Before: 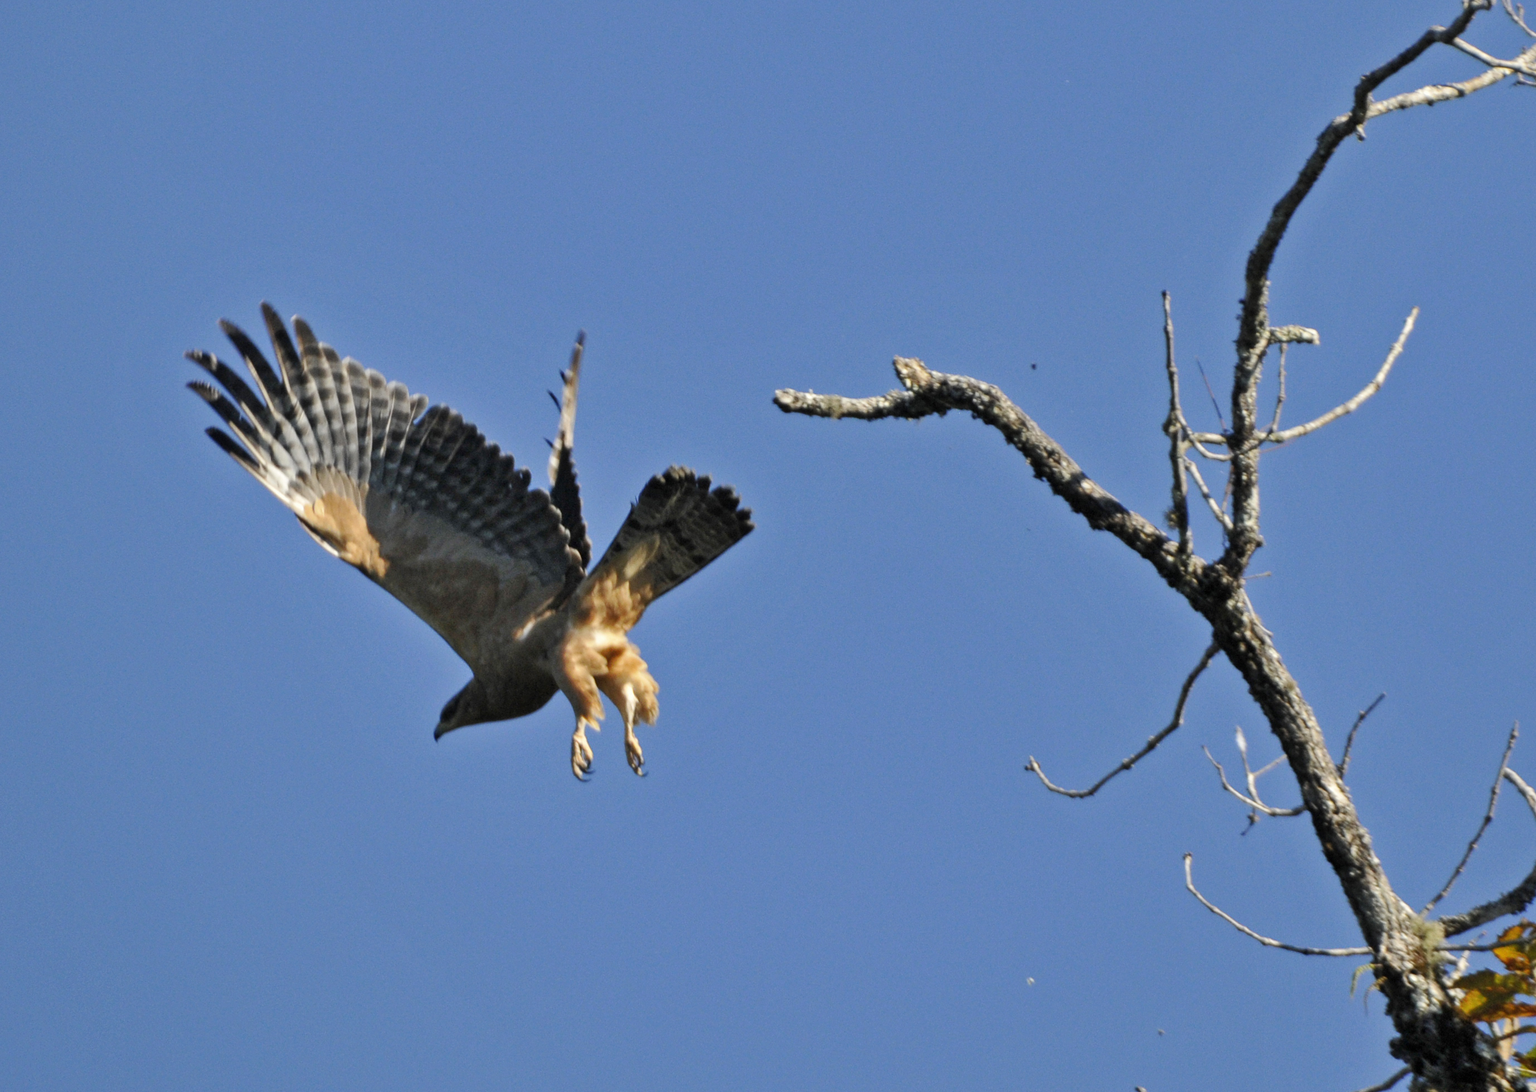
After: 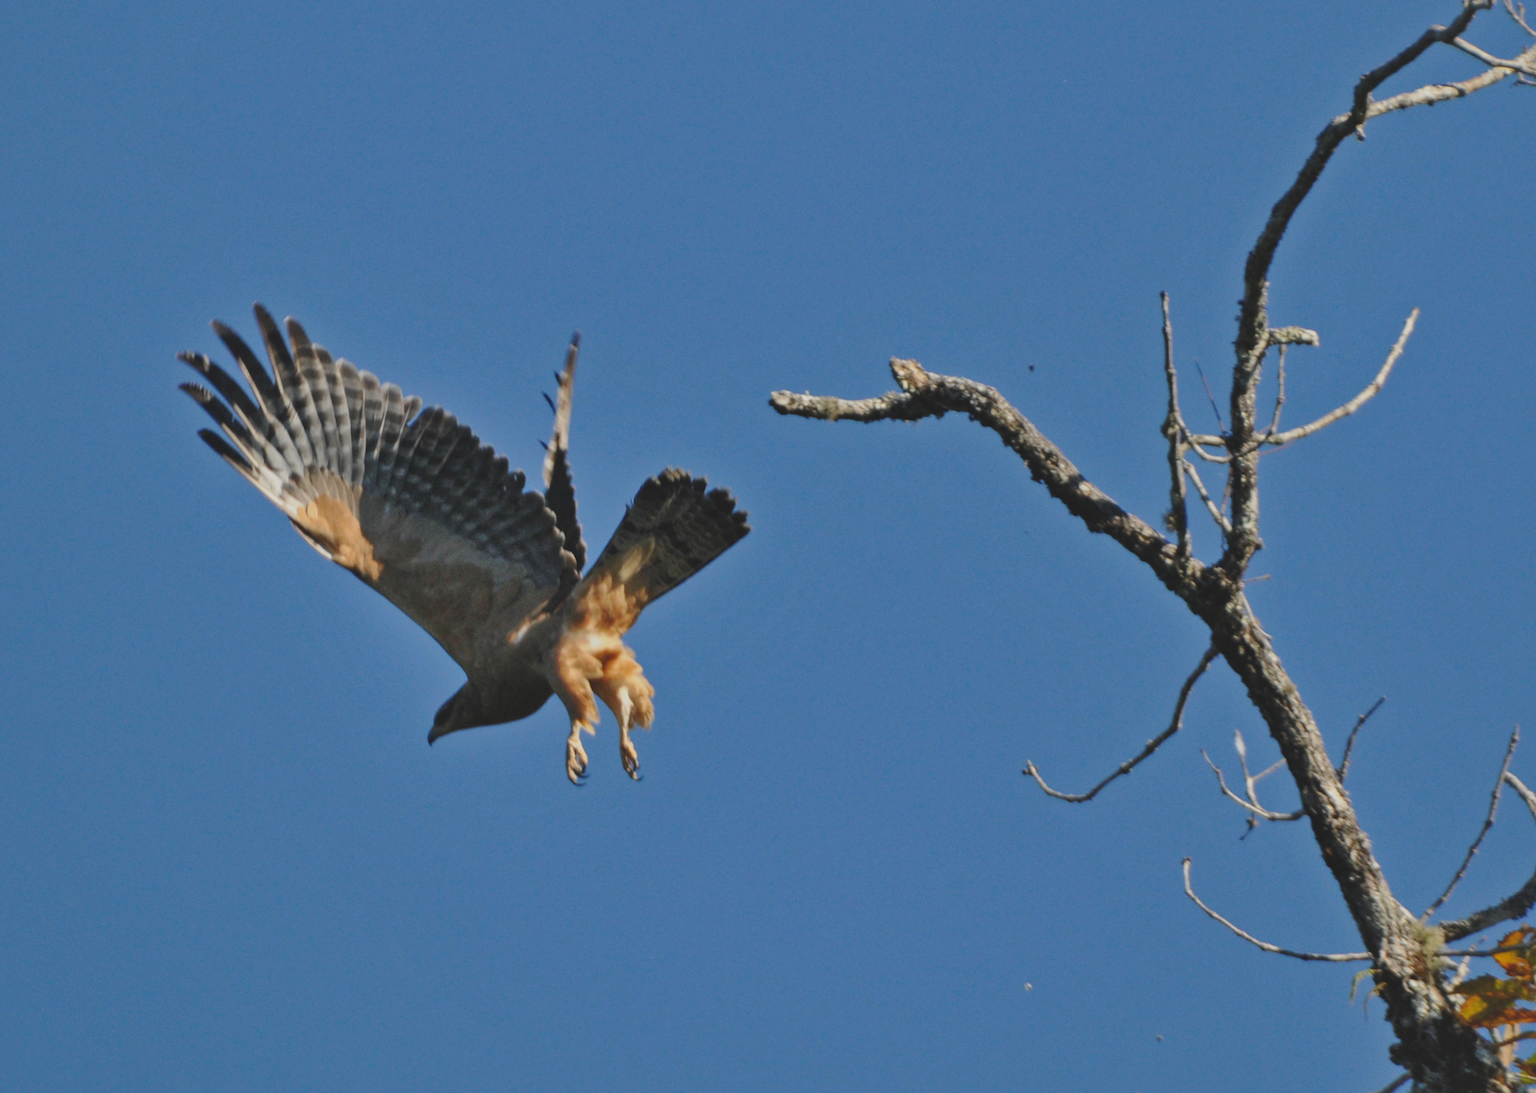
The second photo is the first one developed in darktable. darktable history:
shadows and highlights: on, module defaults
exposure: black level correction -0.015, exposure -0.5 EV, compensate highlight preservation false
crop and rotate: left 0.614%, top 0.179%, bottom 0.309%
